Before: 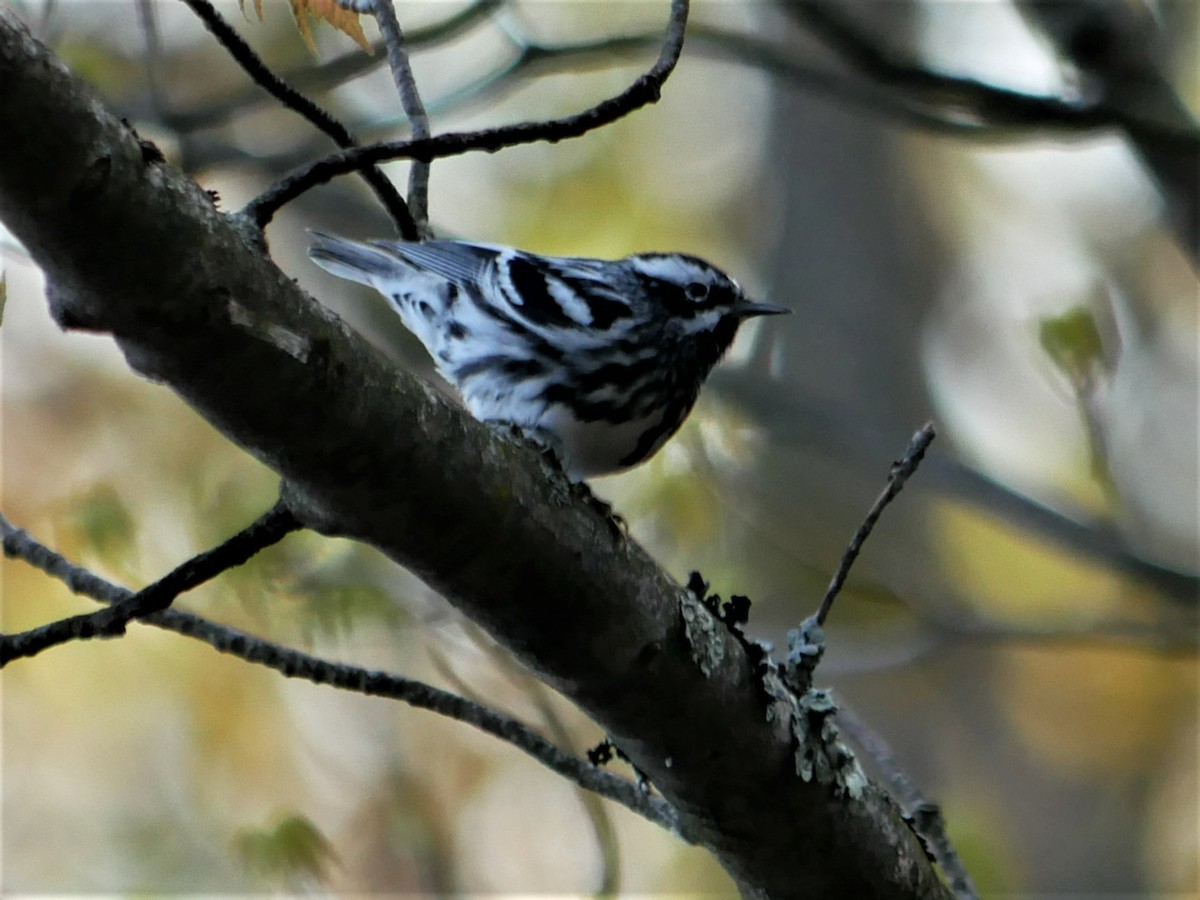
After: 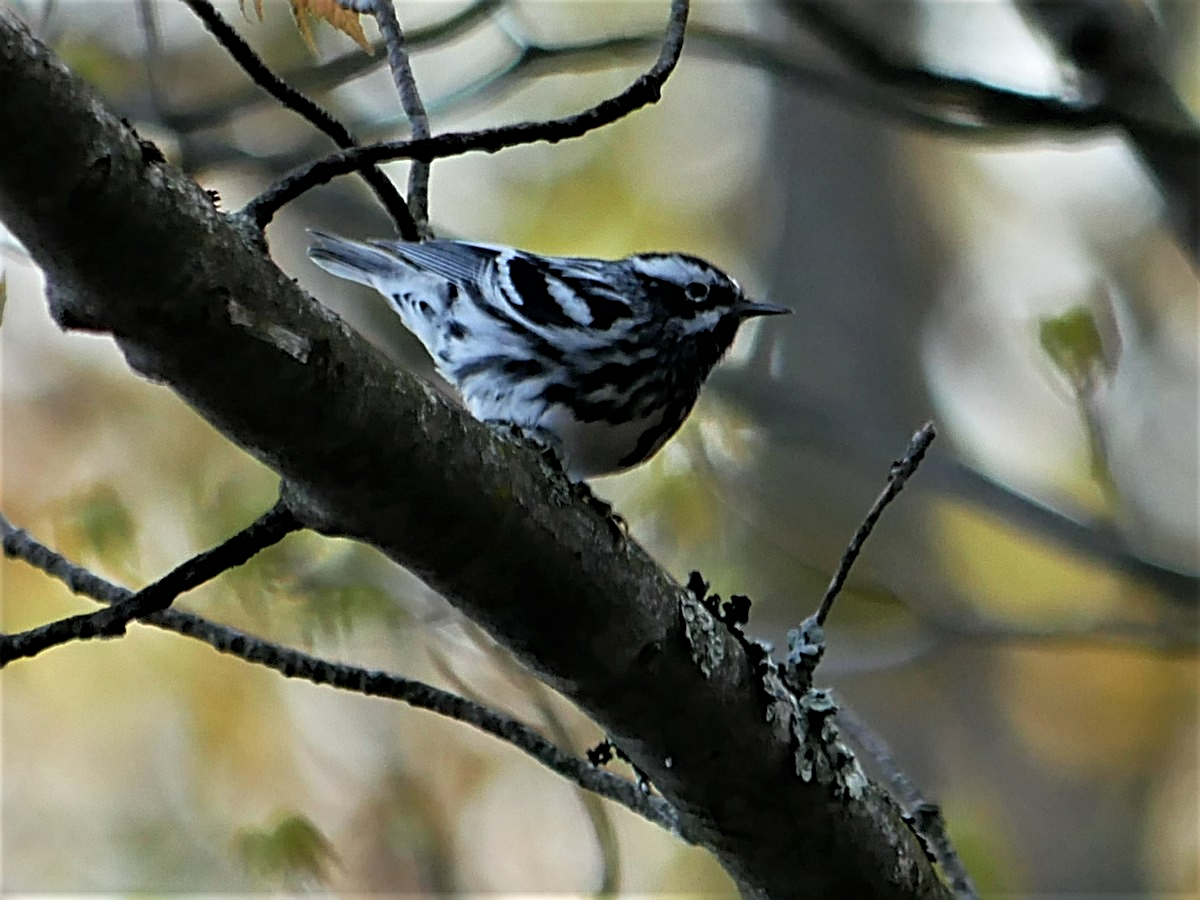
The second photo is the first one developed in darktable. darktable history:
sharpen: radius 3.049, amount 0.773
